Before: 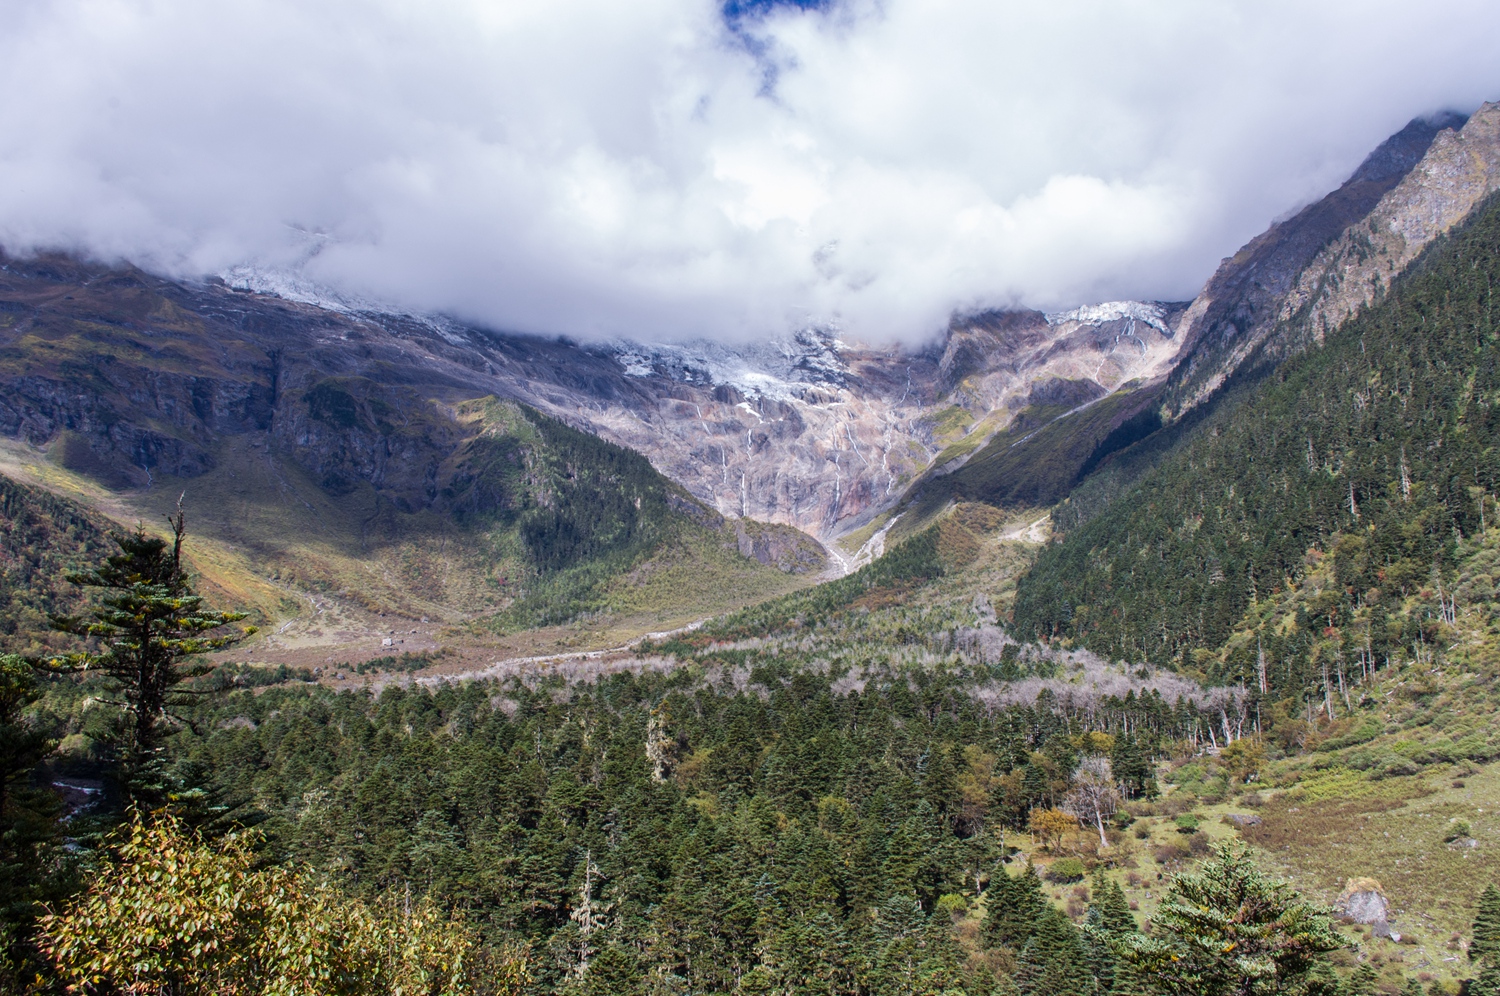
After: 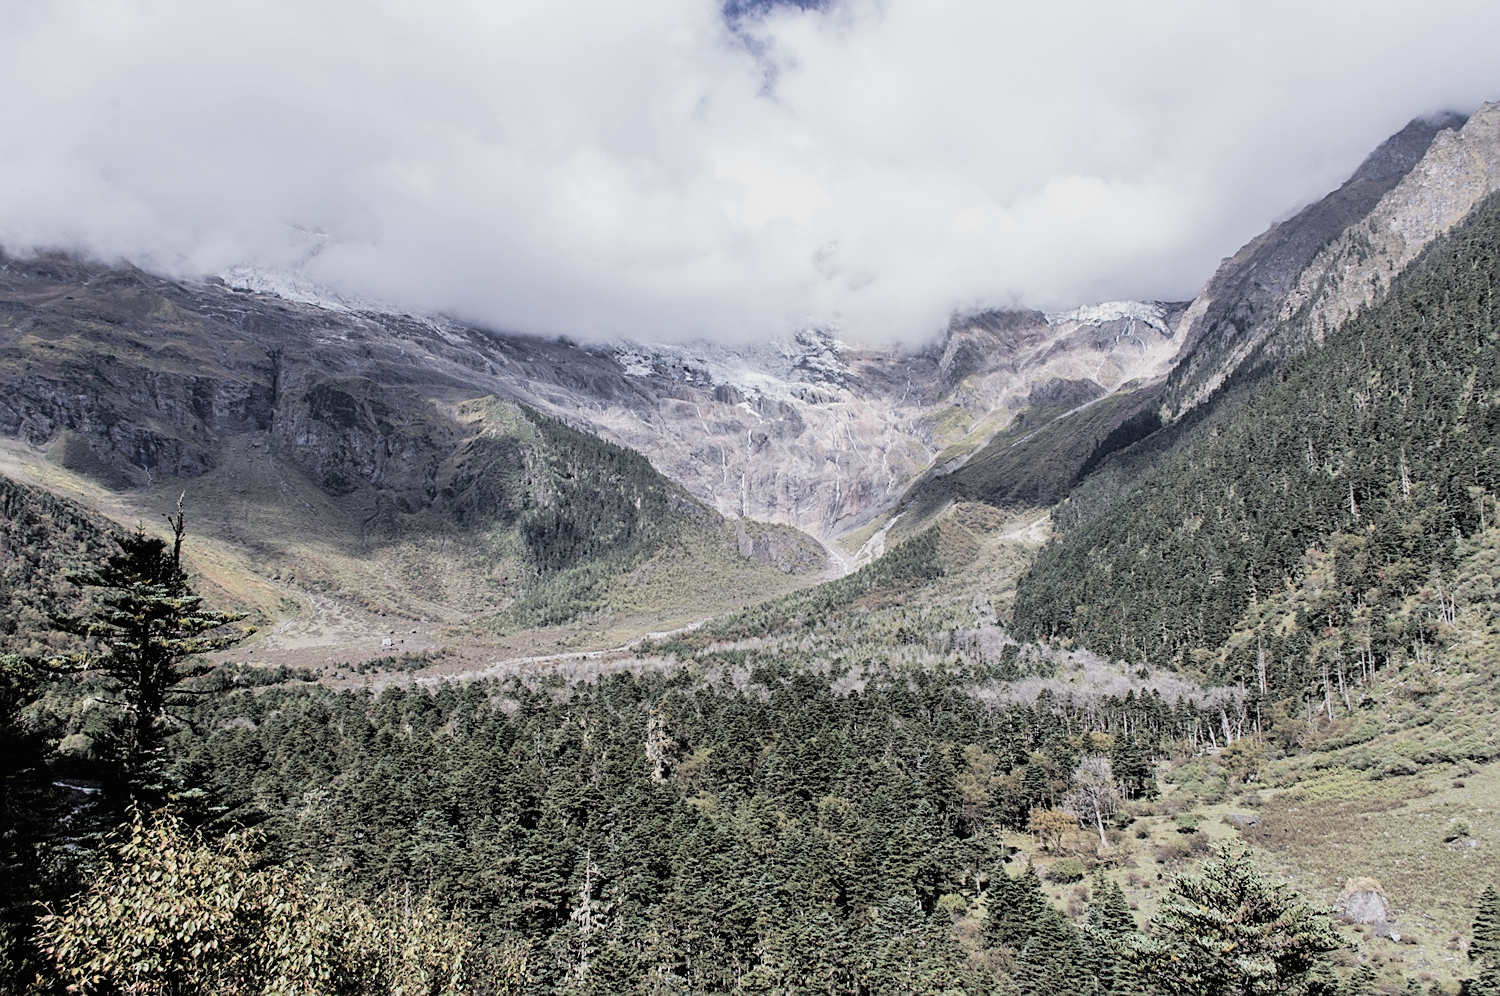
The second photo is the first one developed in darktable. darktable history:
filmic rgb: black relative exposure -7.71 EV, white relative exposure 4.42 EV, hardness 3.75, latitude 50.1%, contrast 1.101
sharpen: on, module defaults
contrast brightness saturation: brightness 0.184, saturation -0.483
